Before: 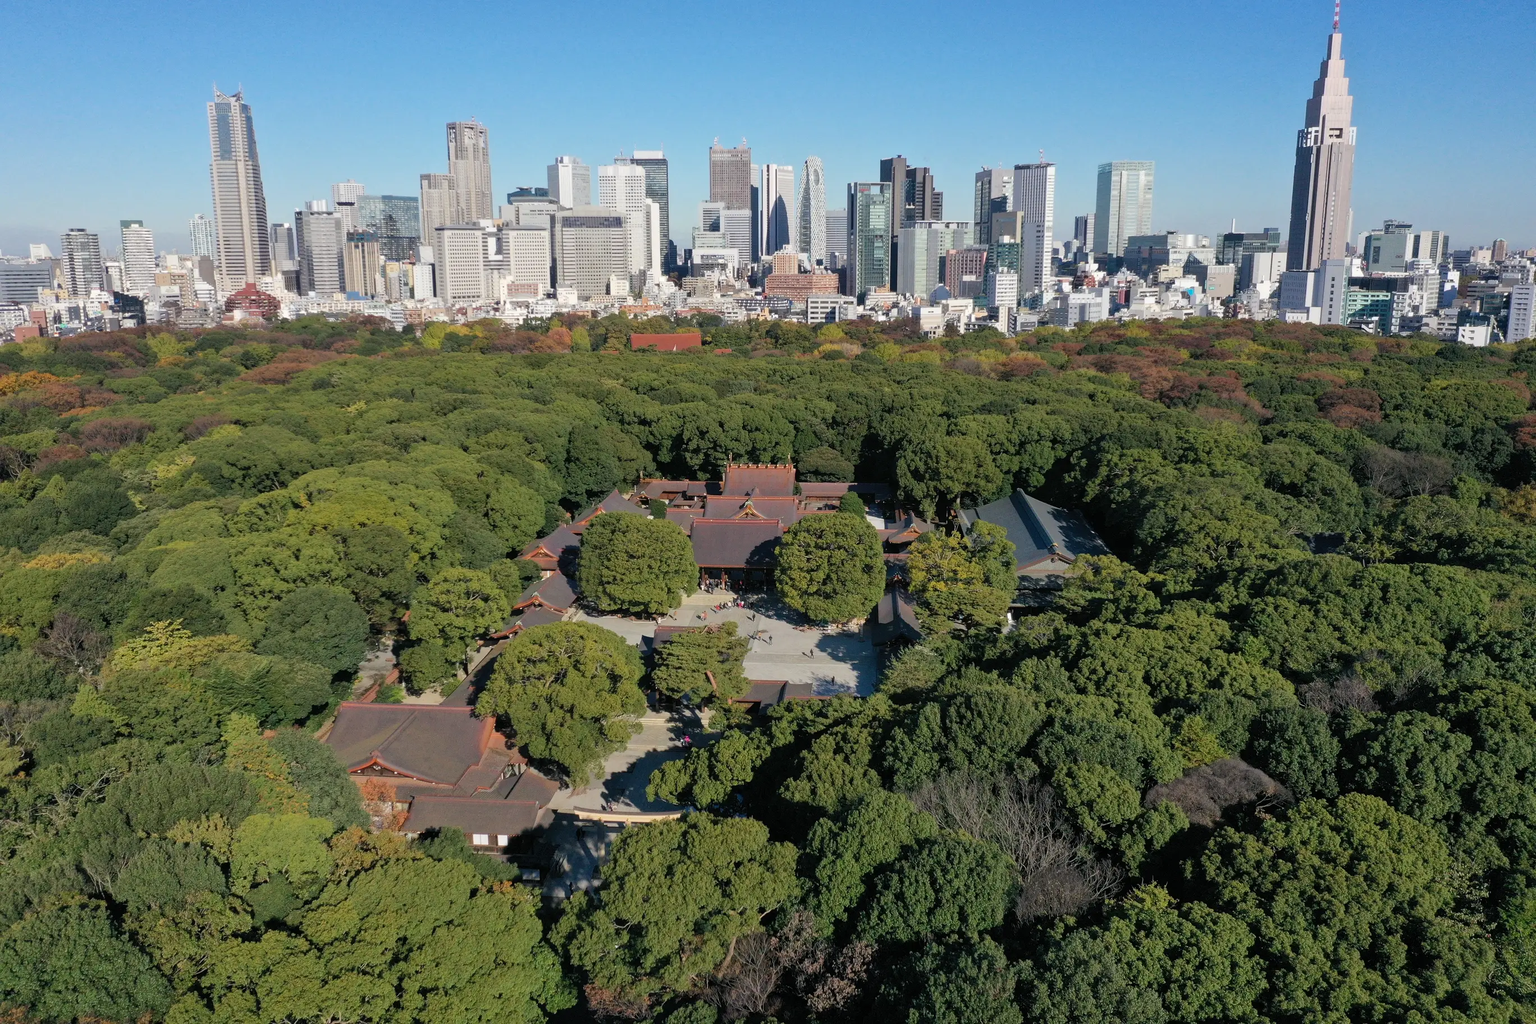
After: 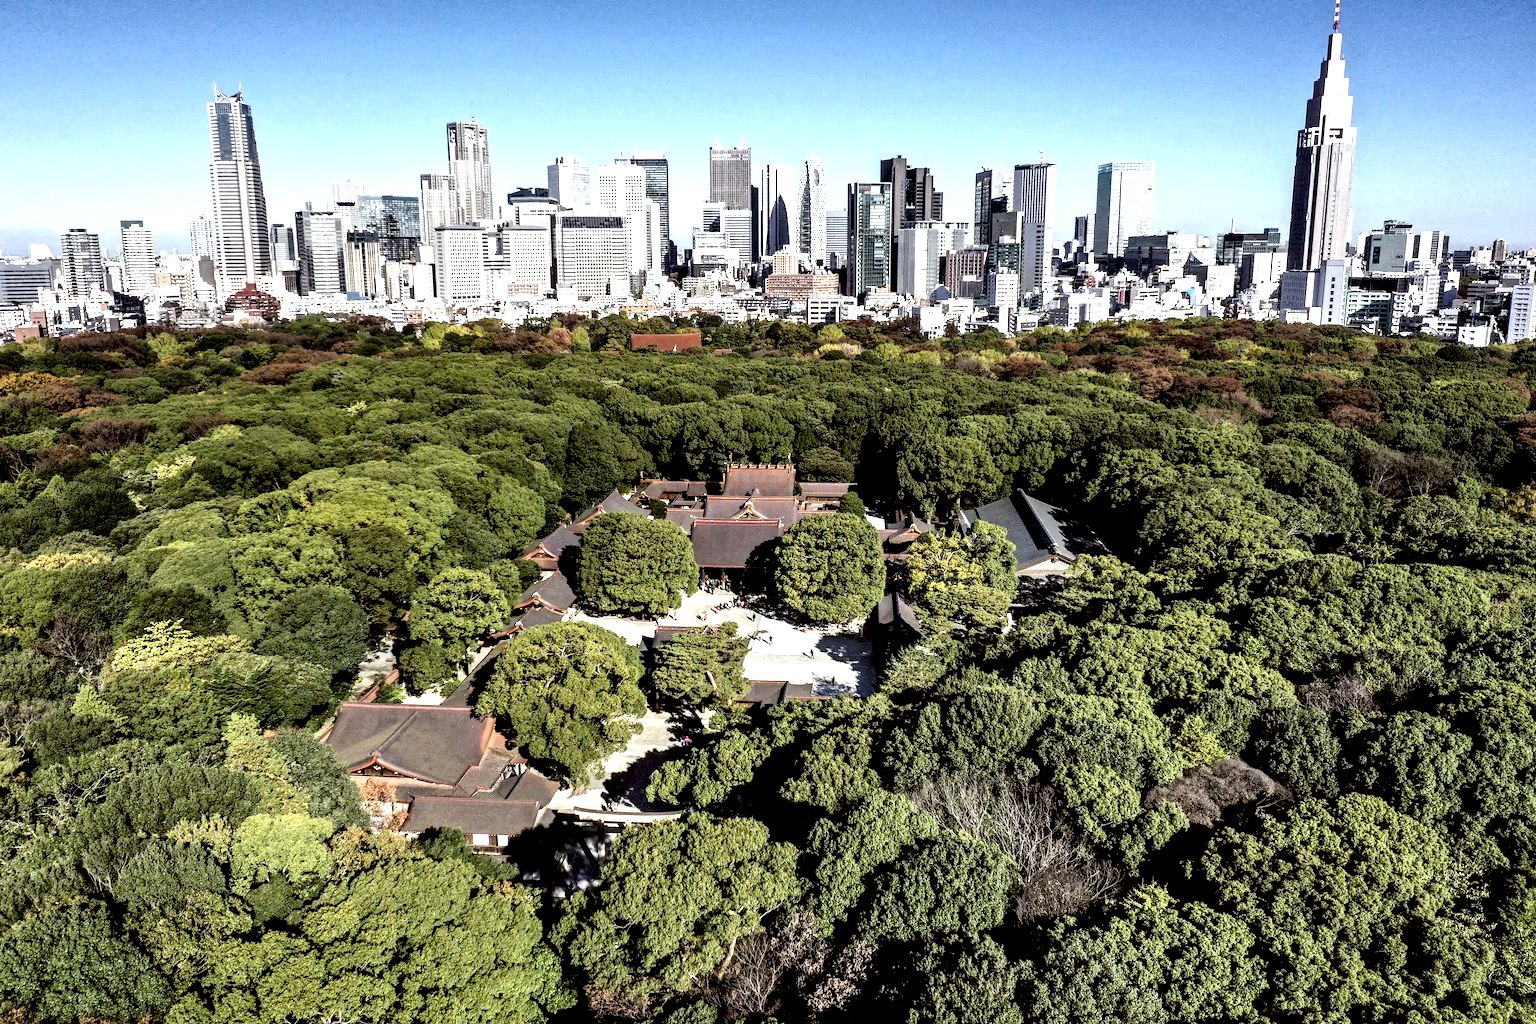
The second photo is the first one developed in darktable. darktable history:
local contrast: highlights 115%, shadows 42%, detail 293%
color balance: lift [1.001, 1.007, 1, 0.993], gamma [1.023, 1.026, 1.01, 0.974], gain [0.964, 1.059, 1.073, 0.927]
white balance: red 0.926, green 1.003, blue 1.133
exposure: exposure 0.207 EV, compensate highlight preservation false
